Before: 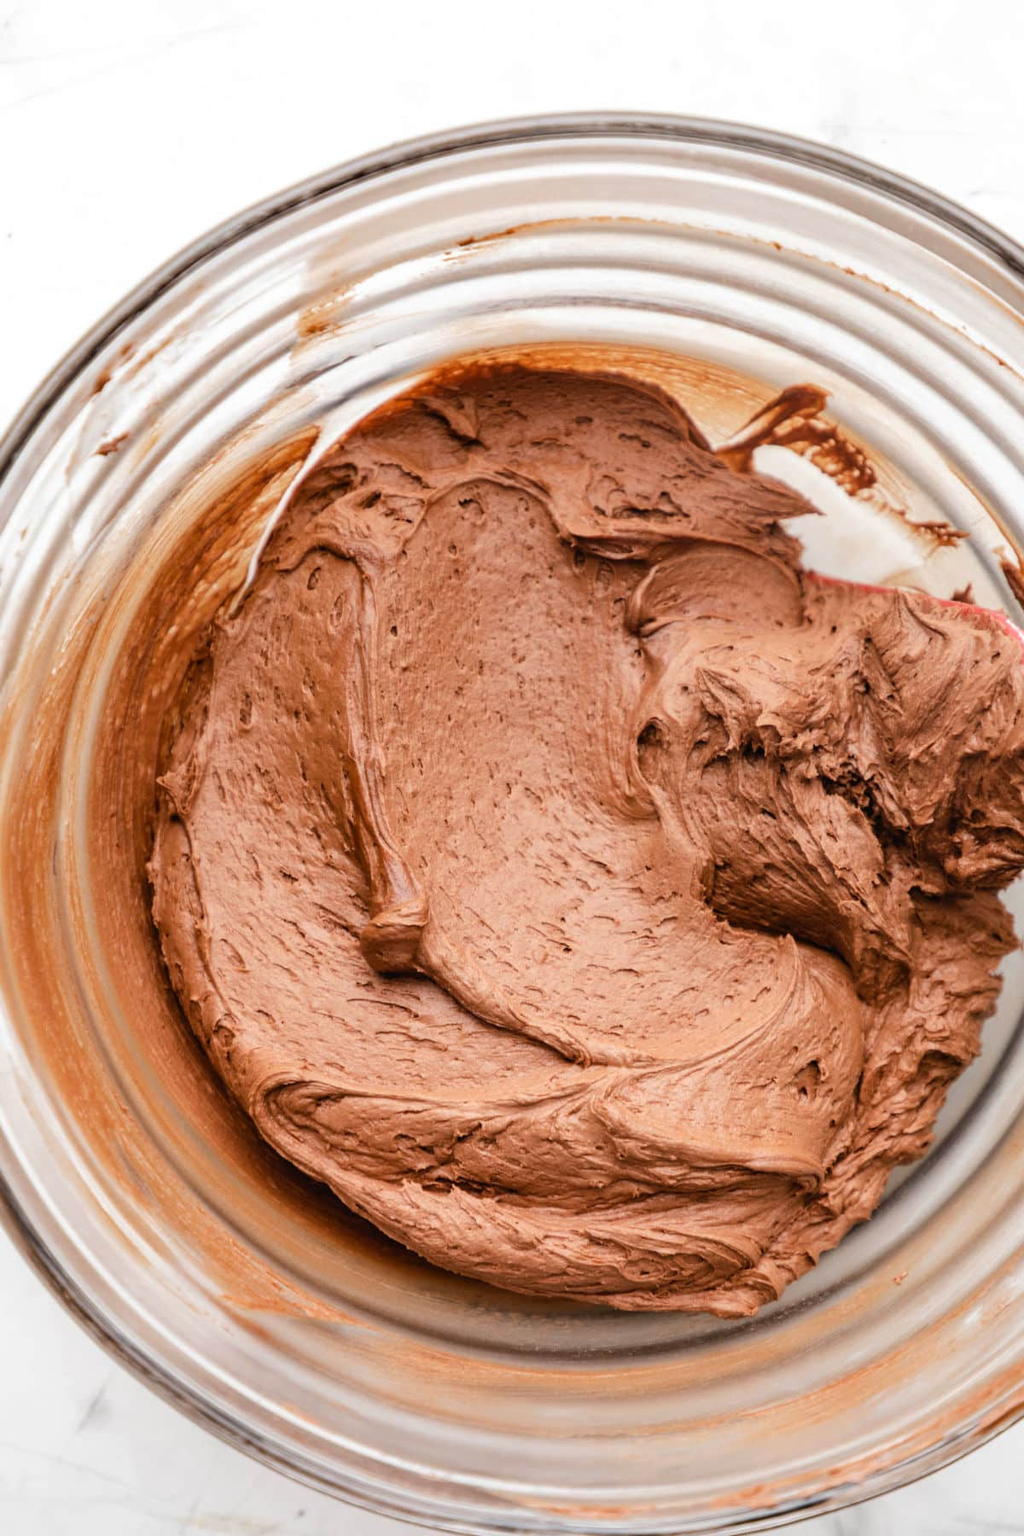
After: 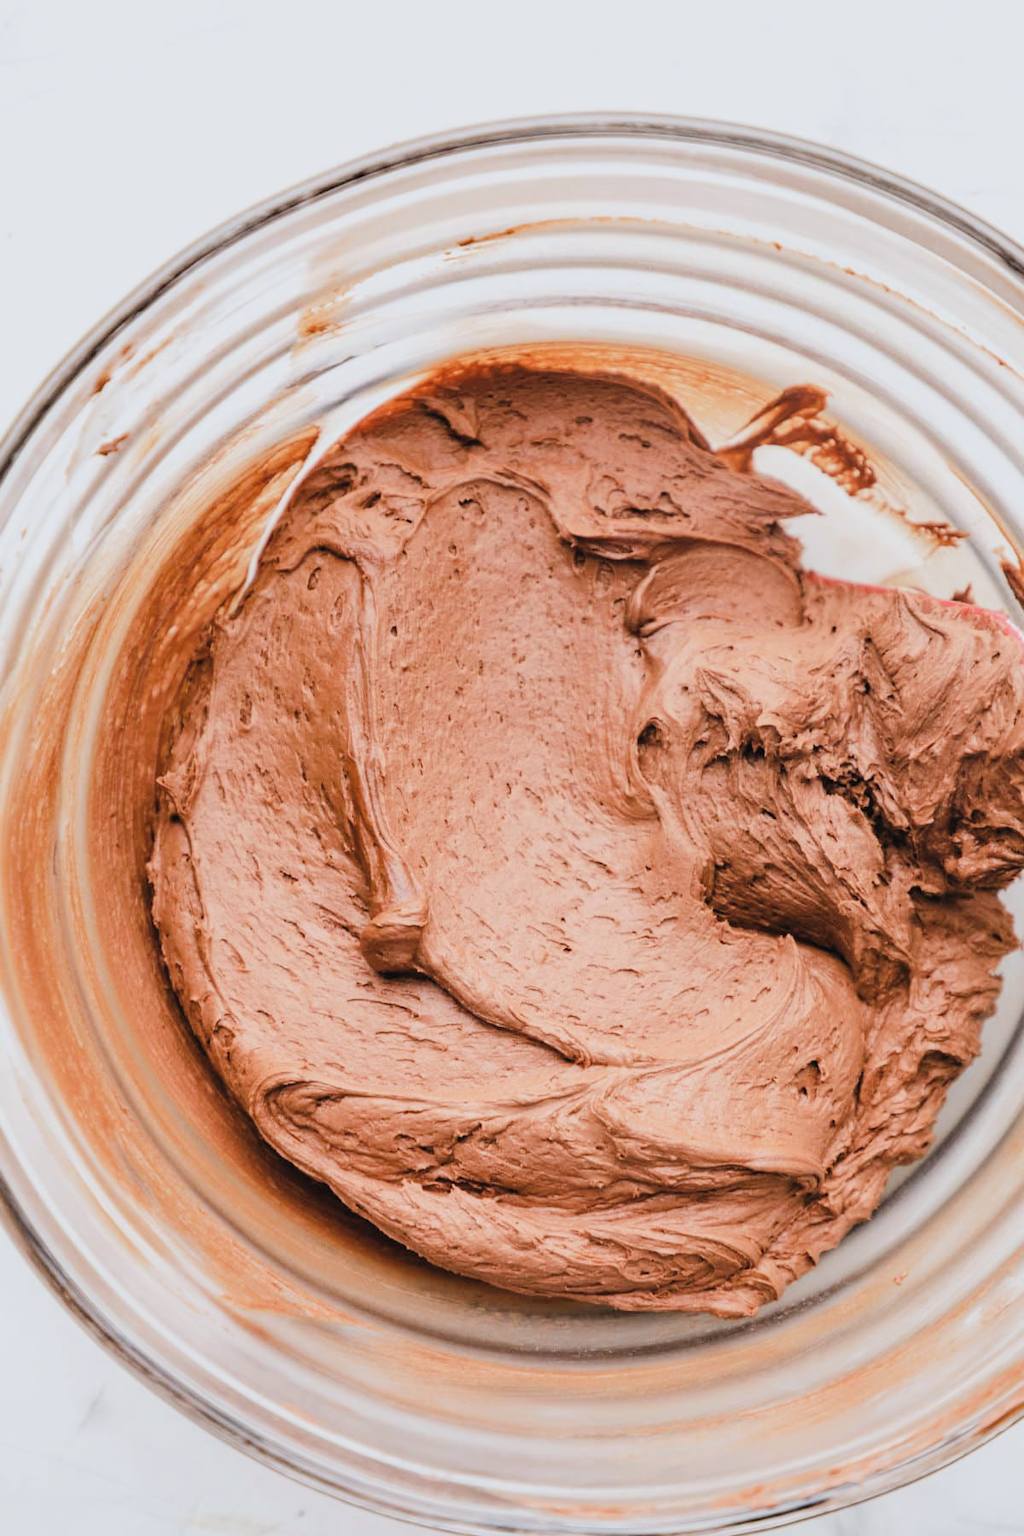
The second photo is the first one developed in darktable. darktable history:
exposure: black level correction -0.005, exposure 0.622 EV, compensate highlight preservation false
filmic rgb: black relative exposure -7.65 EV, white relative exposure 4.56 EV, hardness 3.61
white balance: red 0.98, blue 1.034
